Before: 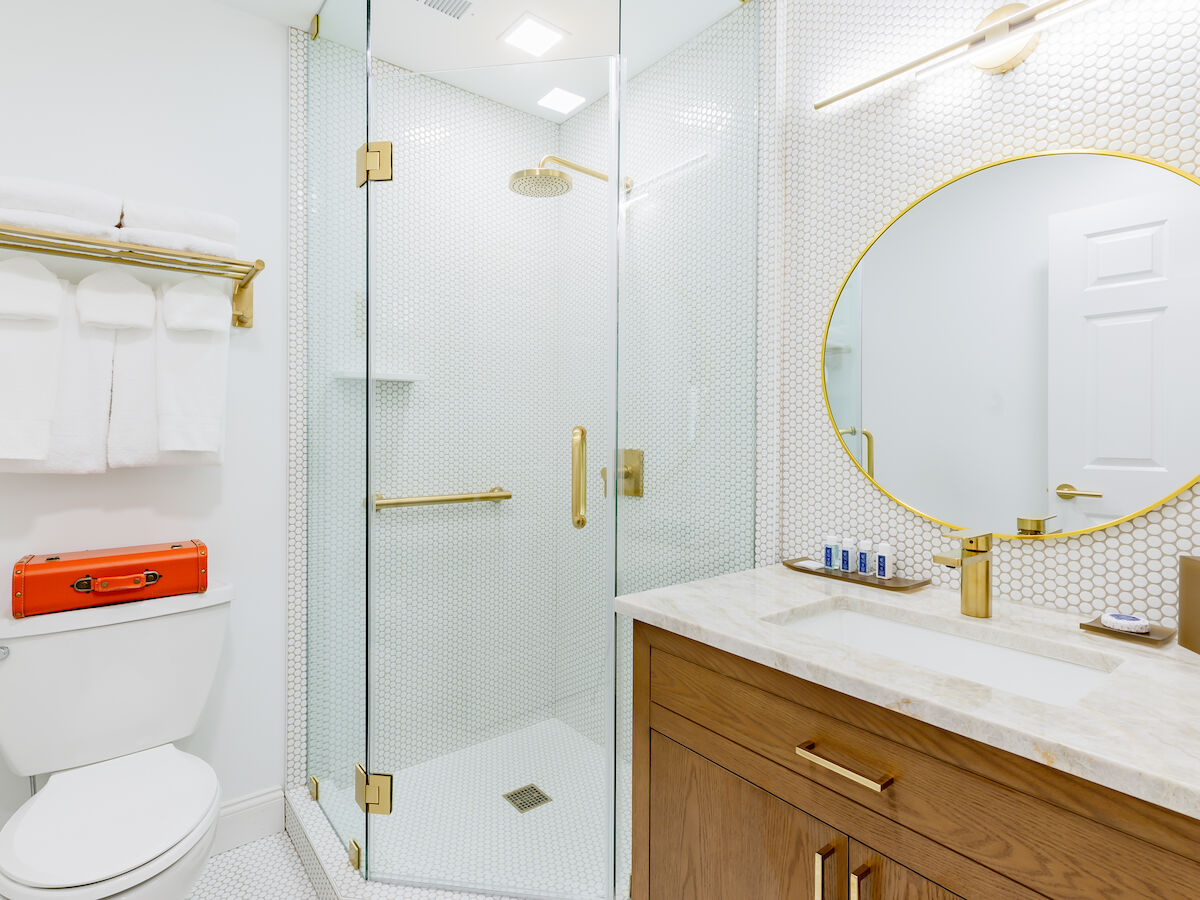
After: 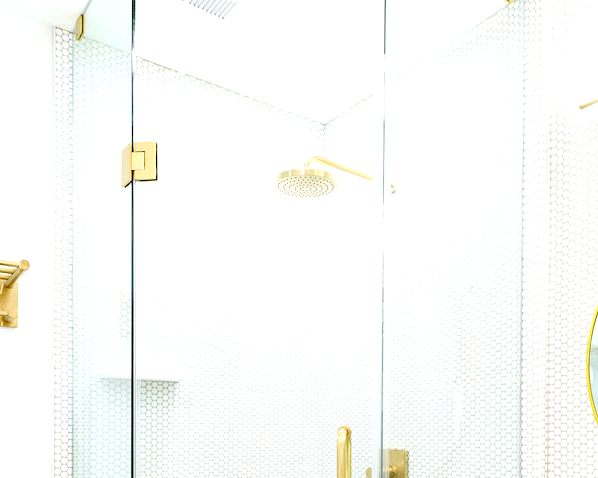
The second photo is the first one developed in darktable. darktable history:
crop: left 19.649%, right 30.453%, bottom 46.817%
exposure: exposure 0.668 EV, compensate highlight preservation false
